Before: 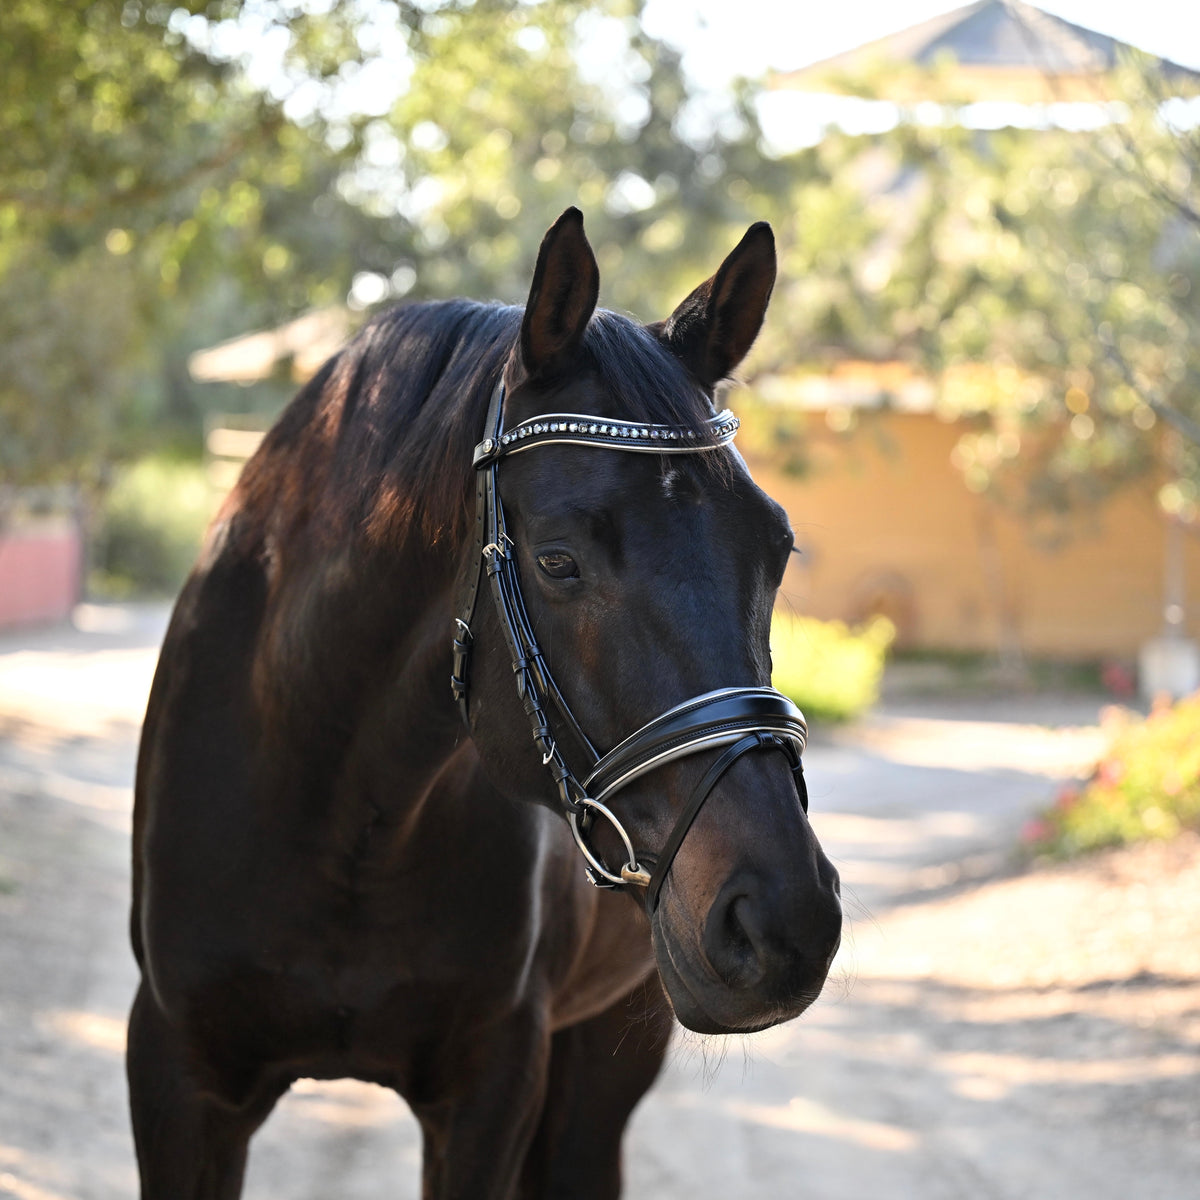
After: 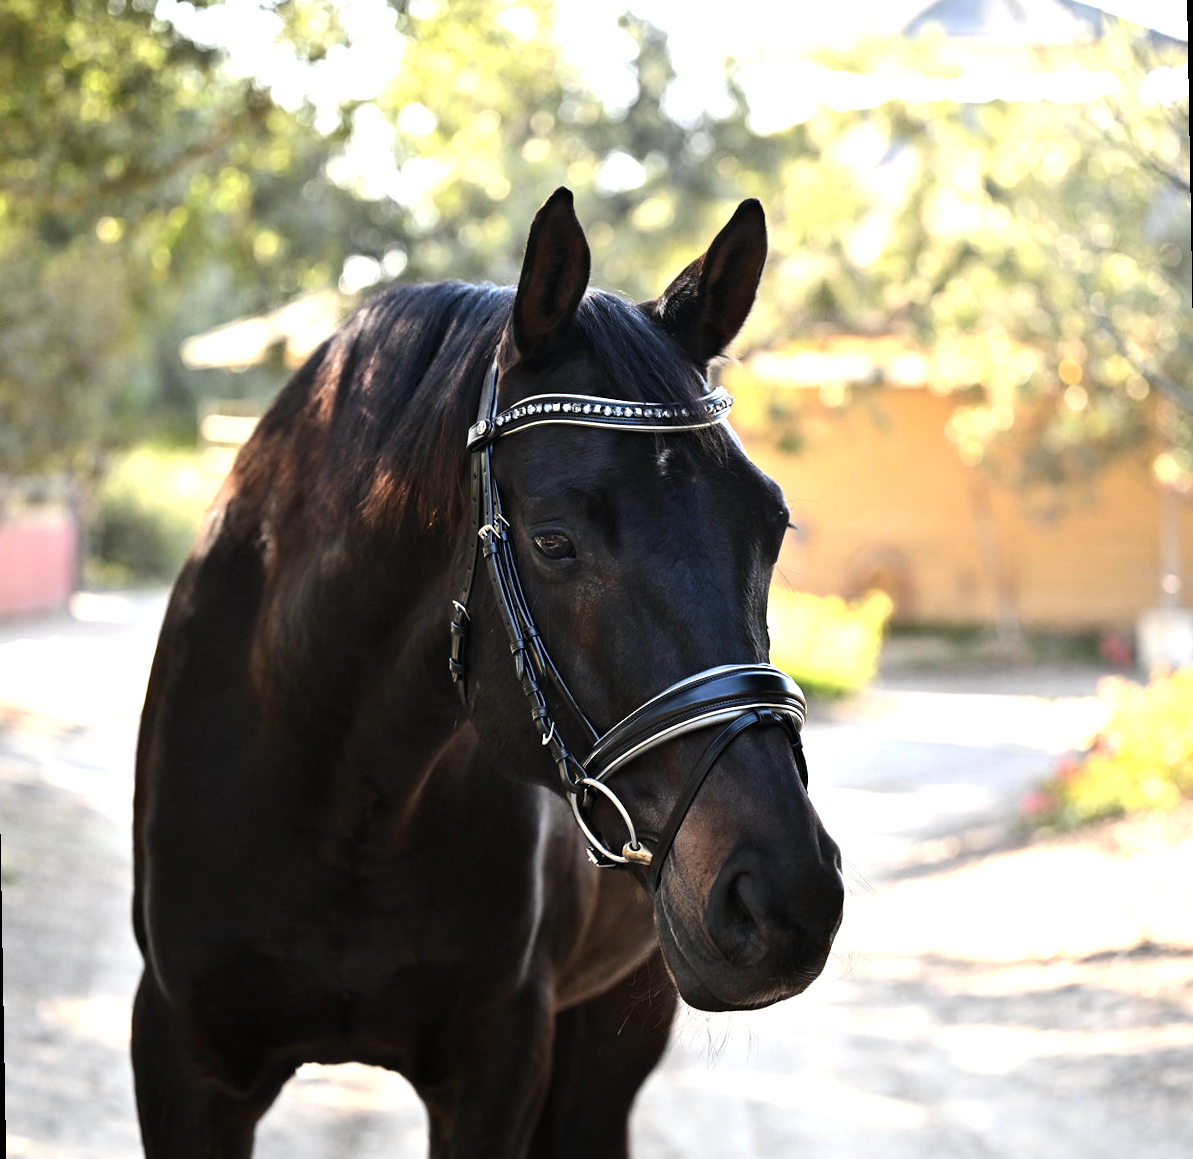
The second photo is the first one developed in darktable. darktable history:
tone equalizer: -8 EV -0.75 EV, -7 EV -0.7 EV, -6 EV -0.6 EV, -5 EV -0.4 EV, -3 EV 0.4 EV, -2 EV 0.6 EV, -1 EV 0.7 EV, +0 EV 0.75 EV, edges refinement/feathering 500, mask exposure compensation -1.57 EV, preserve details no
rotate and perspective: rotation -1°, crop left 0.011, crop right 0.989, crop top 0.025, crop bottom 0.975
